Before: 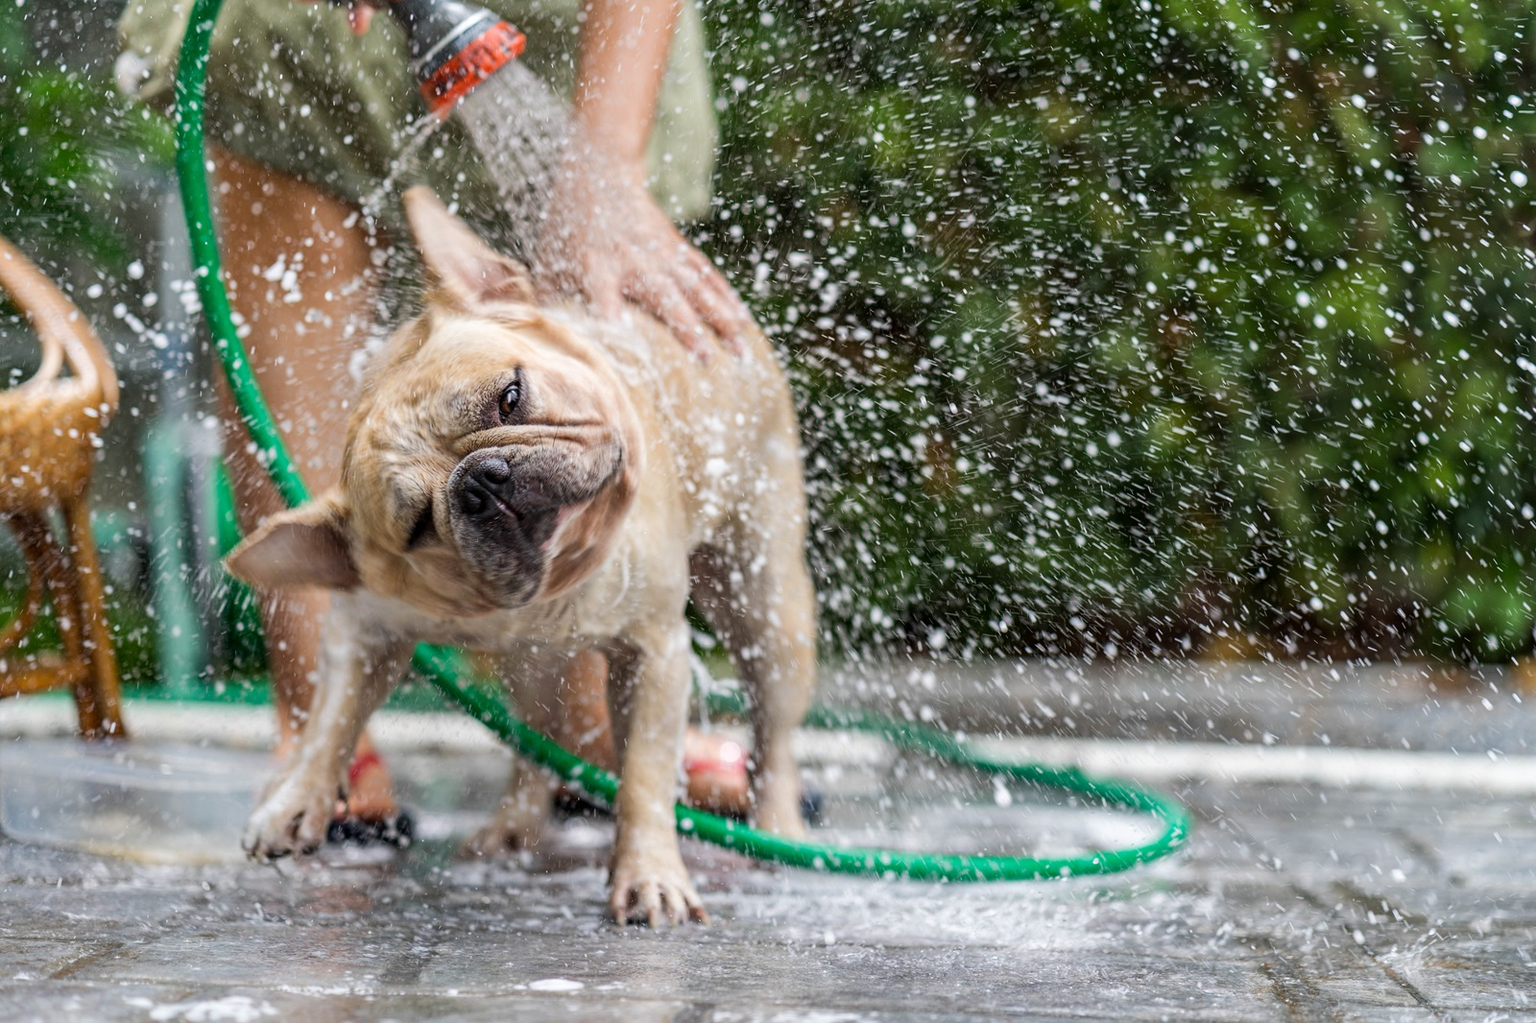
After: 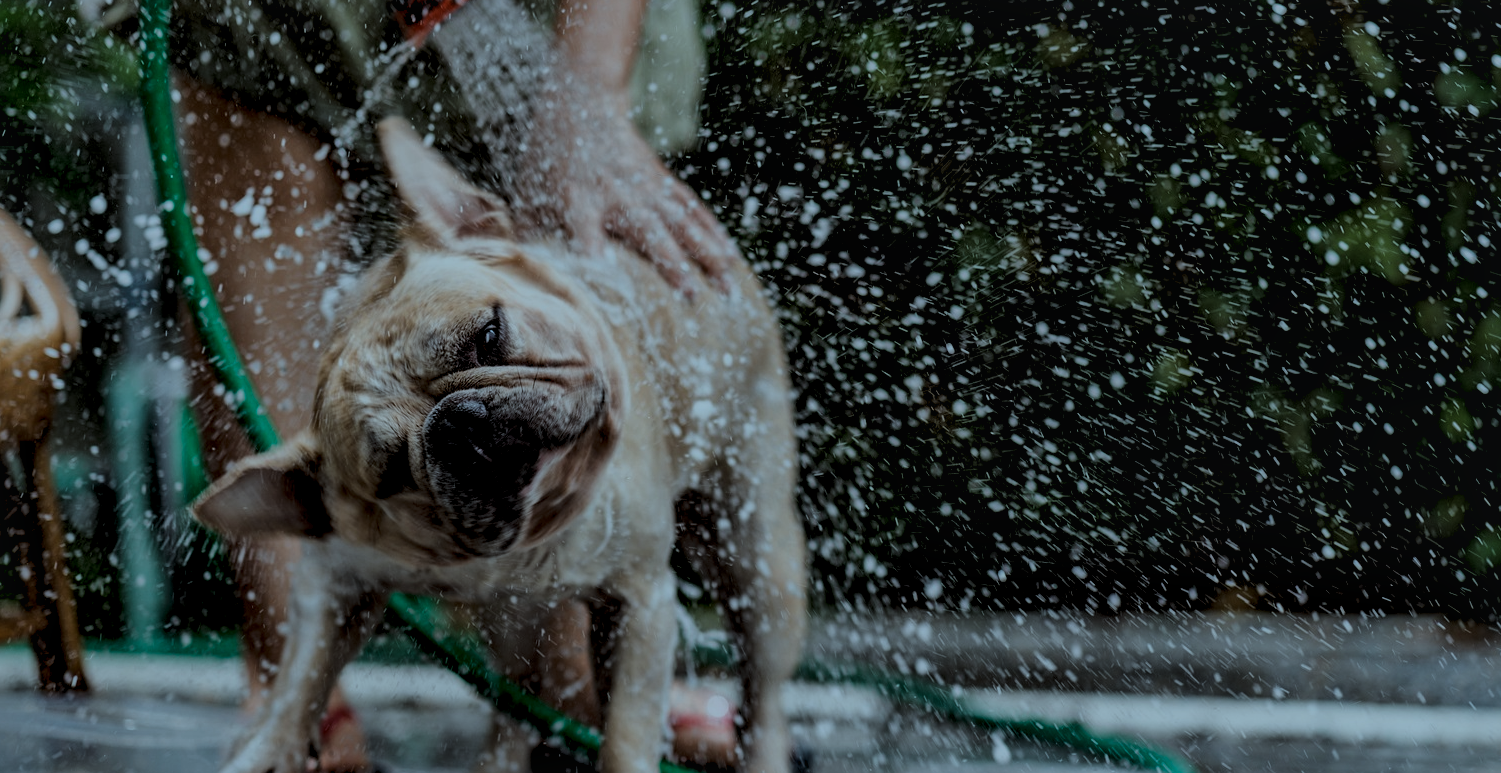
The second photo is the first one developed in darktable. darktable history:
crop: left 2.737%, top 7.287%, right 3.421%, bottom 20.179%
exposure: exposure -2.002 EV, compensate highlight preservation false
tone curve: curves: ch0 [(0, 0.032) (0.181, 0.156) (0.751, 0.829) (1, 1)], color space Lab, linked channels, preserve colors none
color correction: highlights a* -11.71, highlights b* -15.58
local contrast: mode bilateral grid, contrast 20, coarseness 50, detail 150%, midtone range 0.2
rgb levels: levels [[0.013, 0.434, 0.89], [0, 0.5, 1], [0, 0.5, 1]]
